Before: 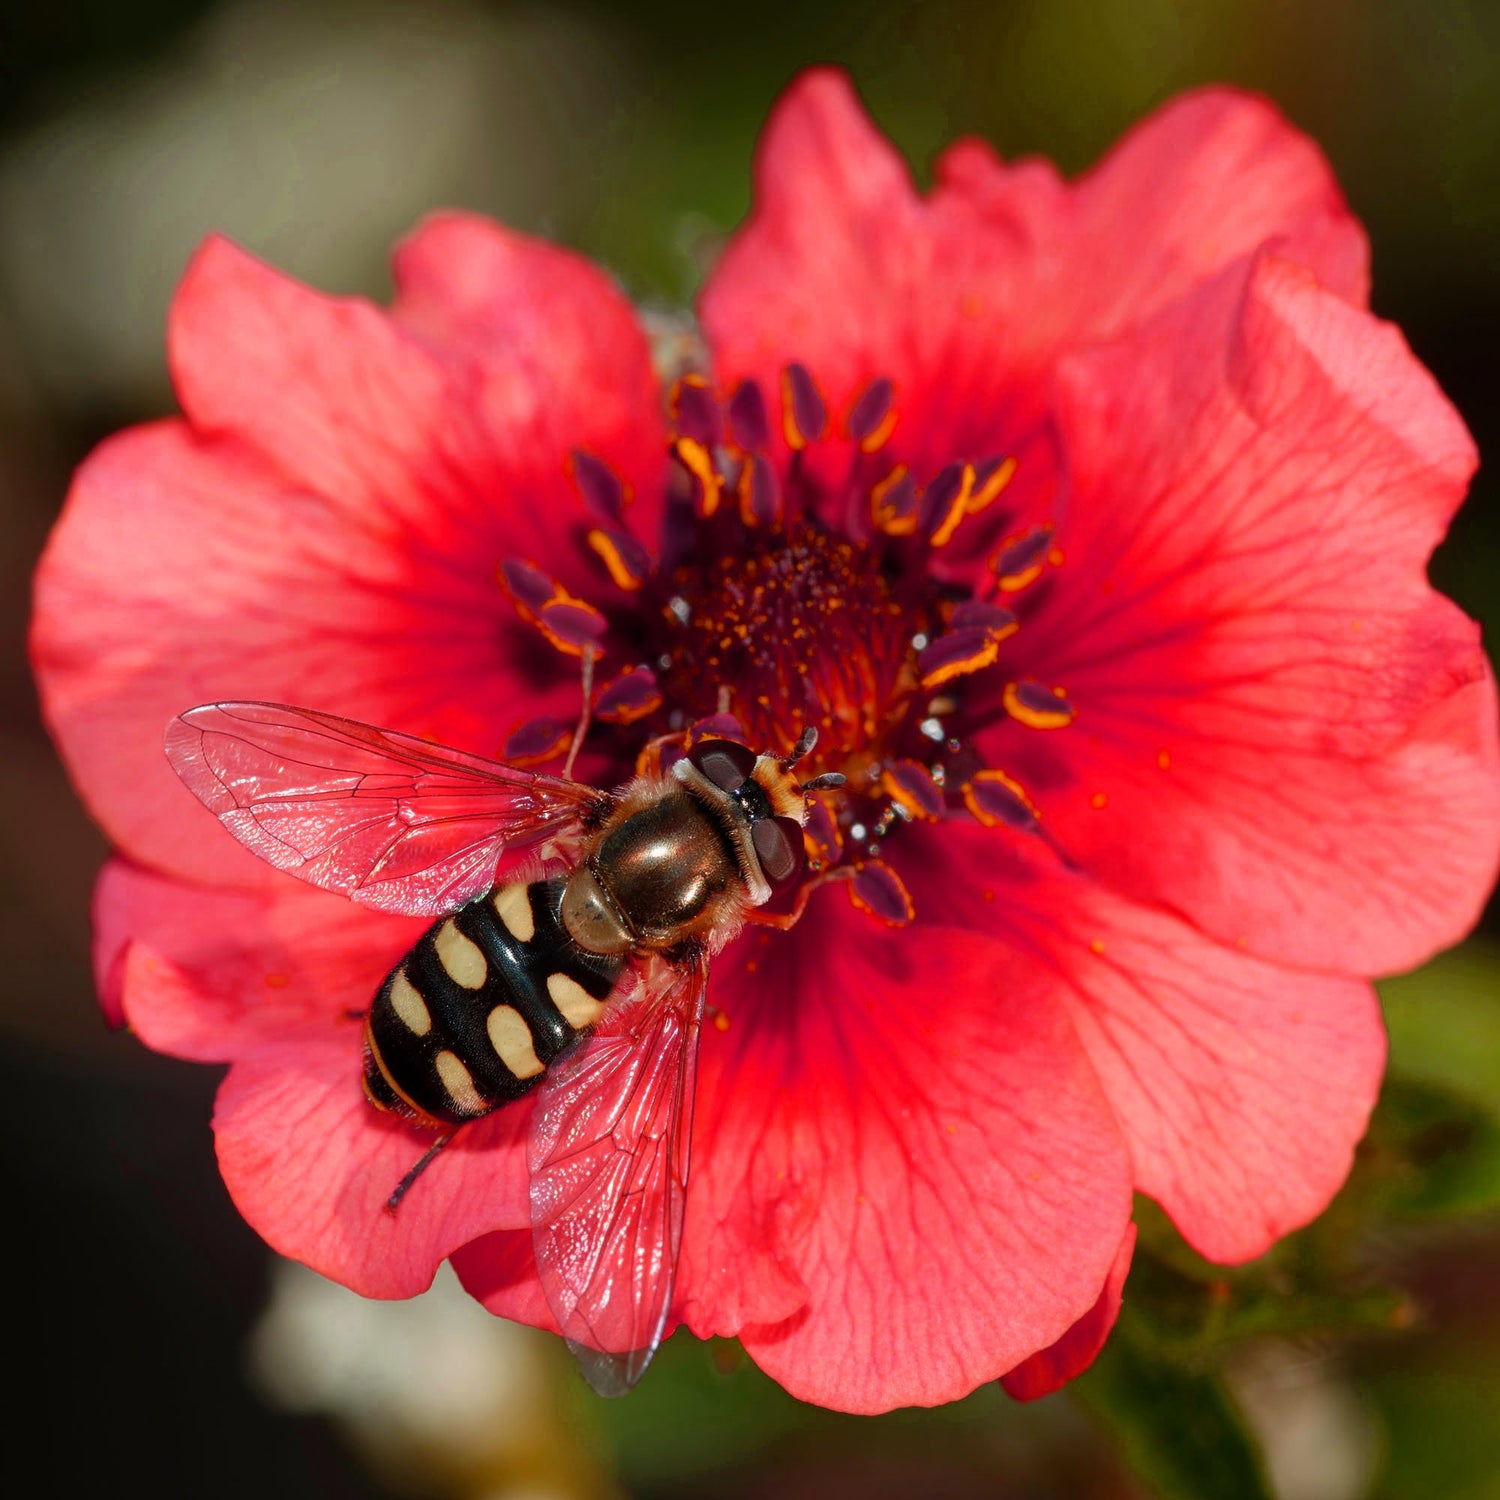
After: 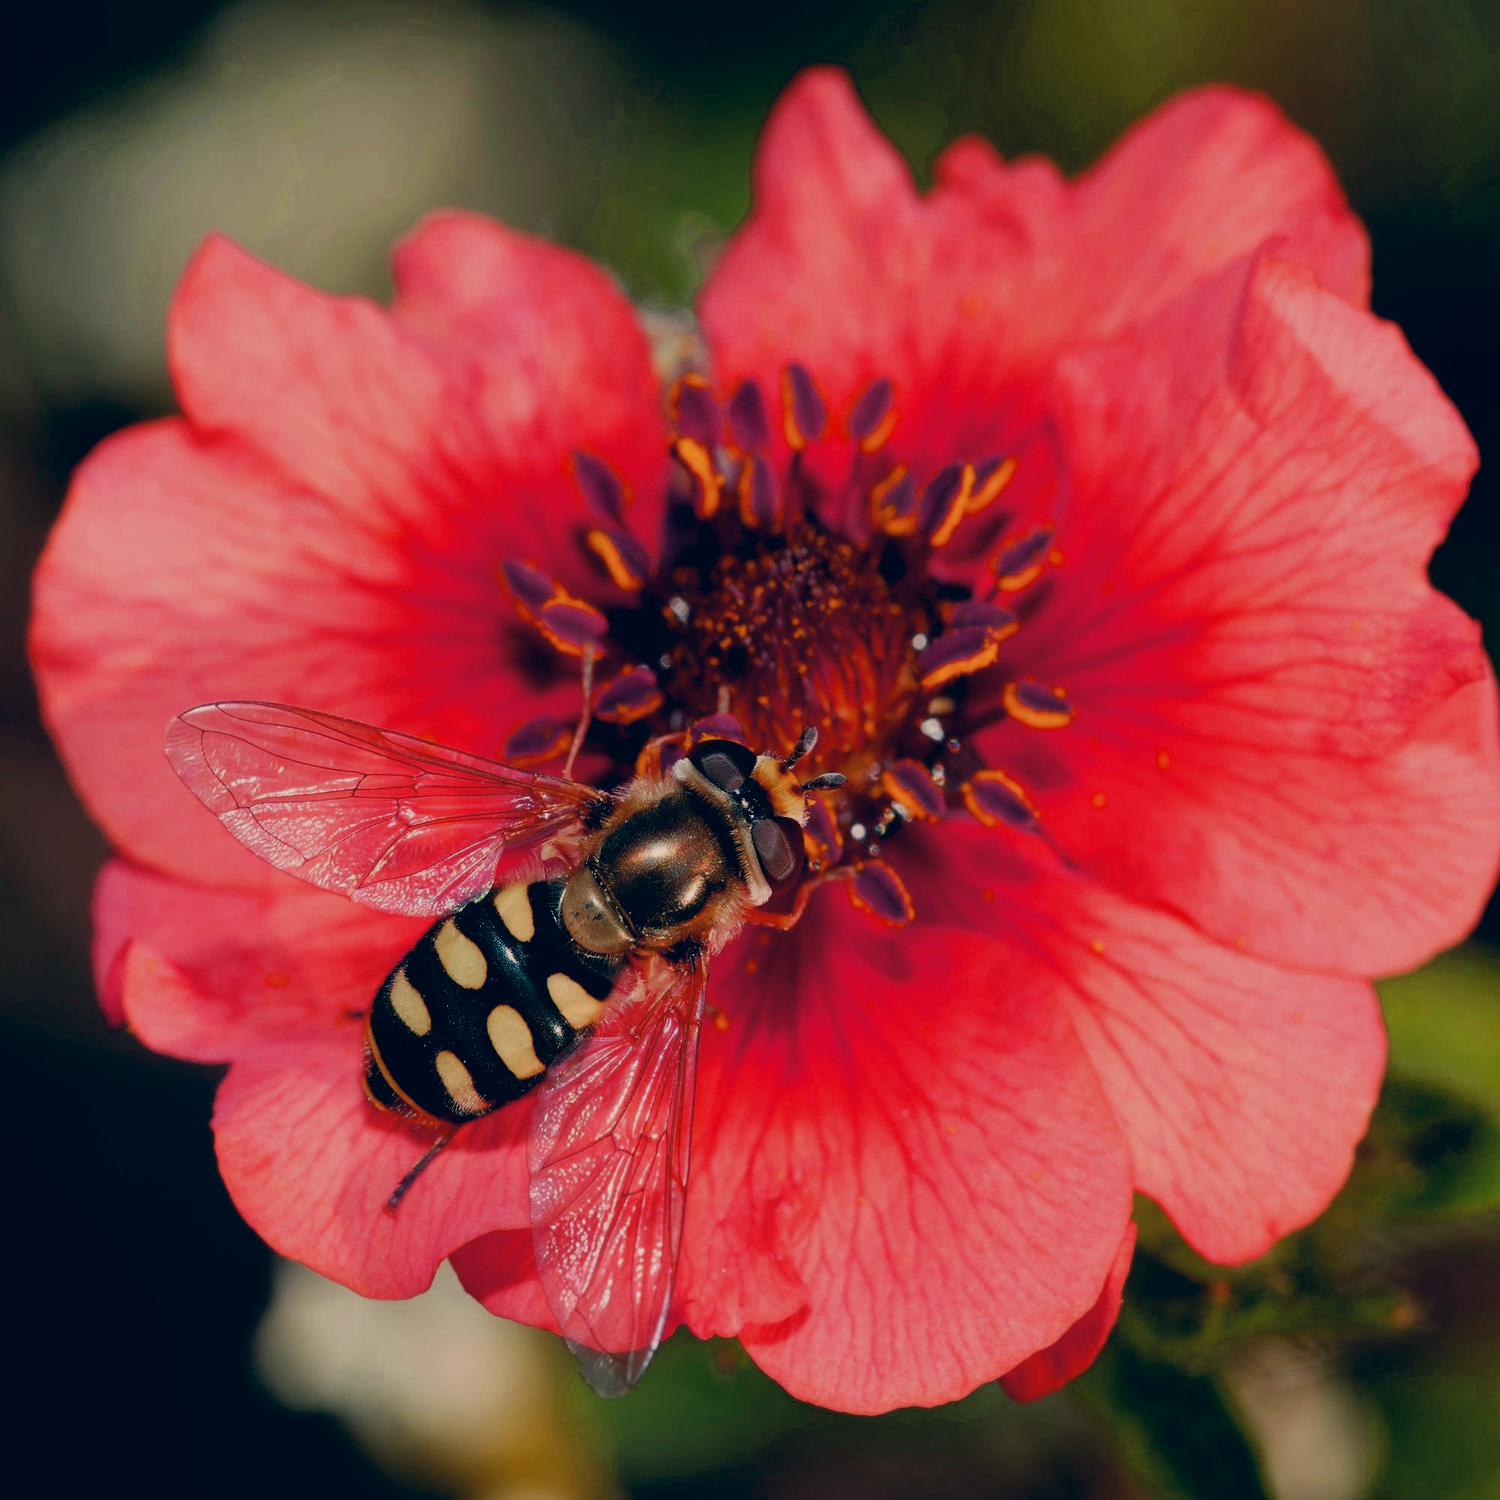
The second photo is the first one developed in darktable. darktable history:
color correction: highlights a* 10.28, highlights b* 14.76, shadows a* -9.91, shadows b* -14.85
filmic rgb: black relative exposure -7.26 EV, white relative exposure 5.08 EV, hardness 3.21
